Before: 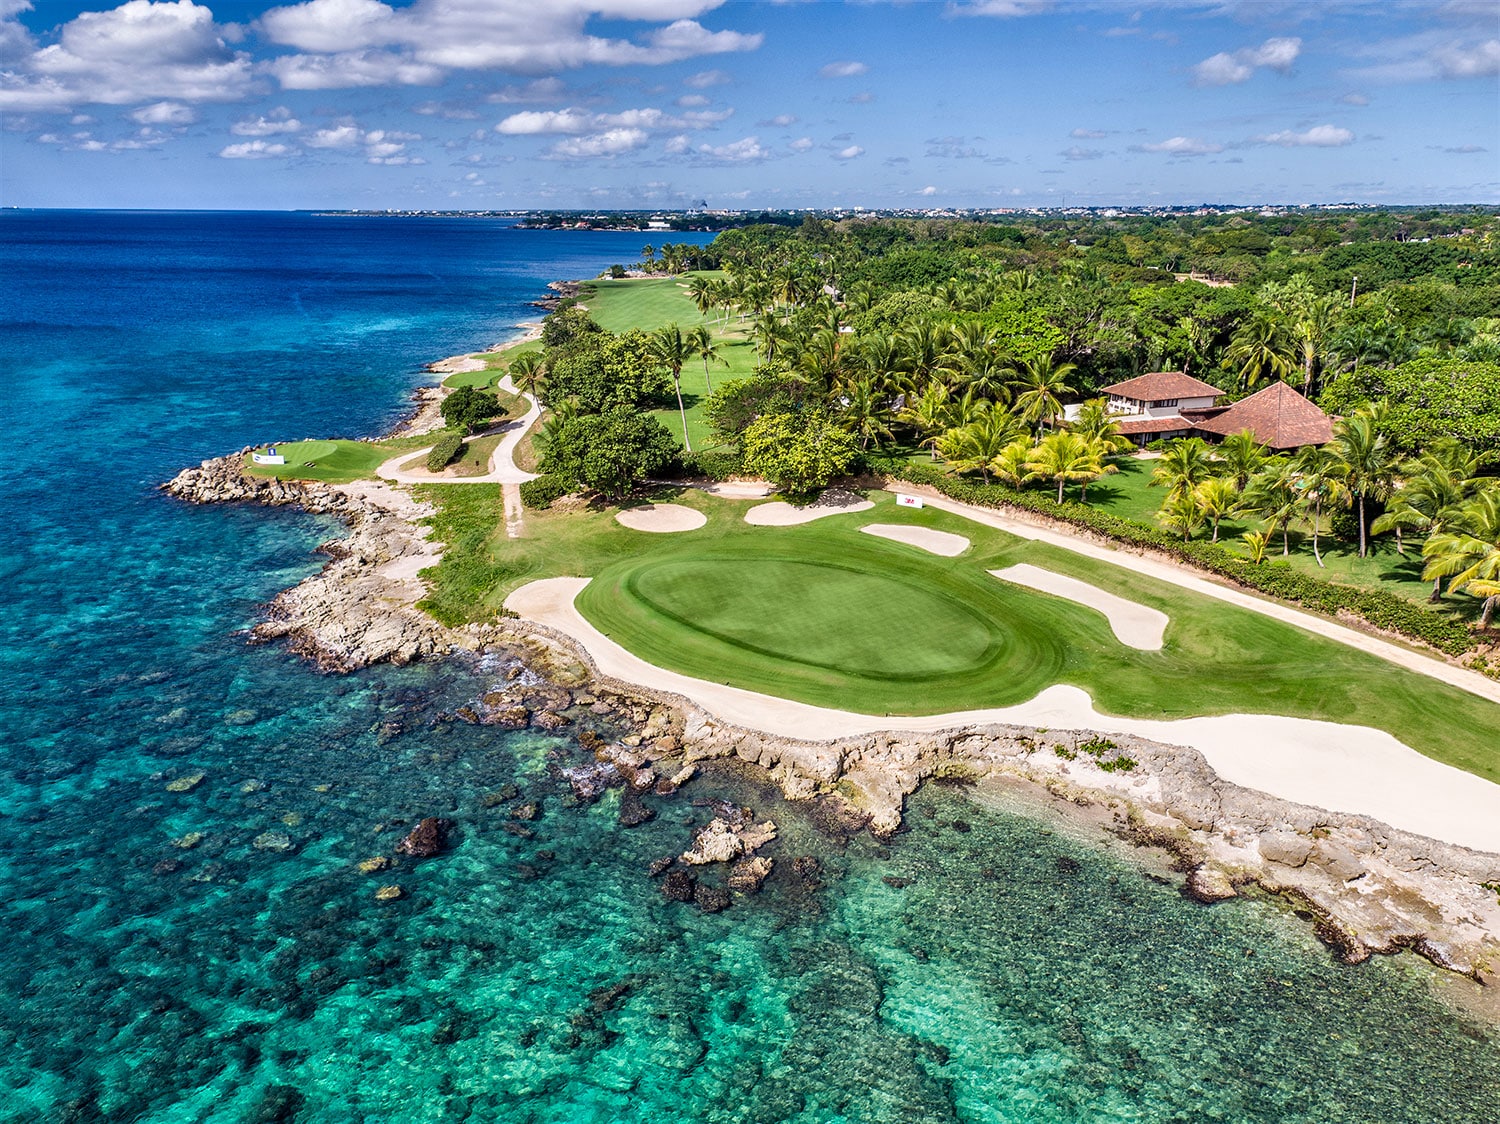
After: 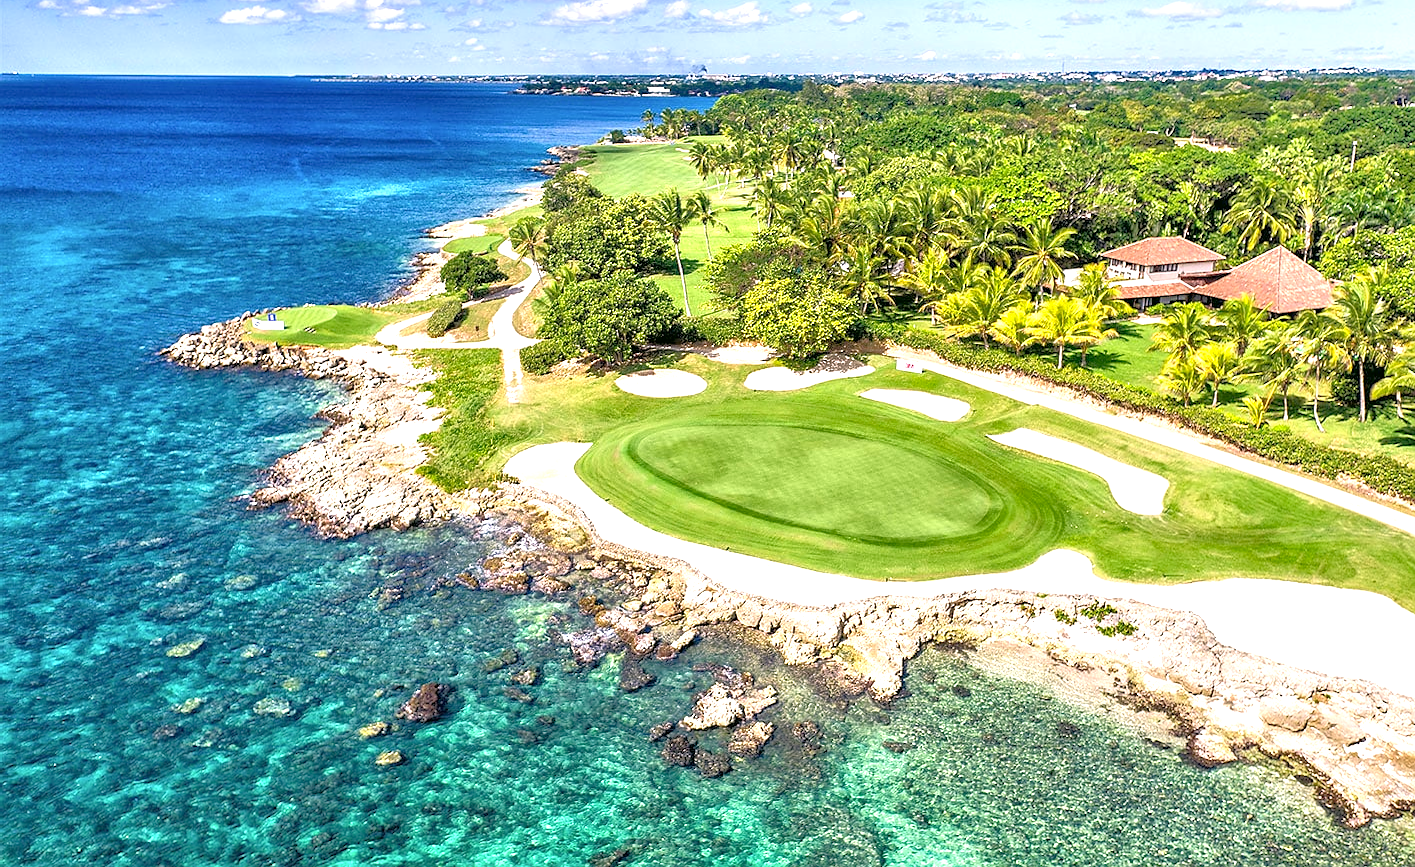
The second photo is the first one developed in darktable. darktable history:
sharpen: radius 1.01
tone equalizer: -7 EV 0.148 EV, -6 EV 0.631 EV, -5 EV 1.15 EV, -4 EV 1.3 EV, -3 EV 1.14 EV, -2 EV 0.6 EV, -1 EV 0.167 EV
crop and rotate: angle 0.051°, top 12.031%, right 5.542%, bottom 10.727%
color correction: highlights a* 4.05, highlights b* 4.96, shadows a* -6.97, shadows b* 4.61
exposure: black level correction 0, exposure 1.001 EV, compensate highlight preservation false
